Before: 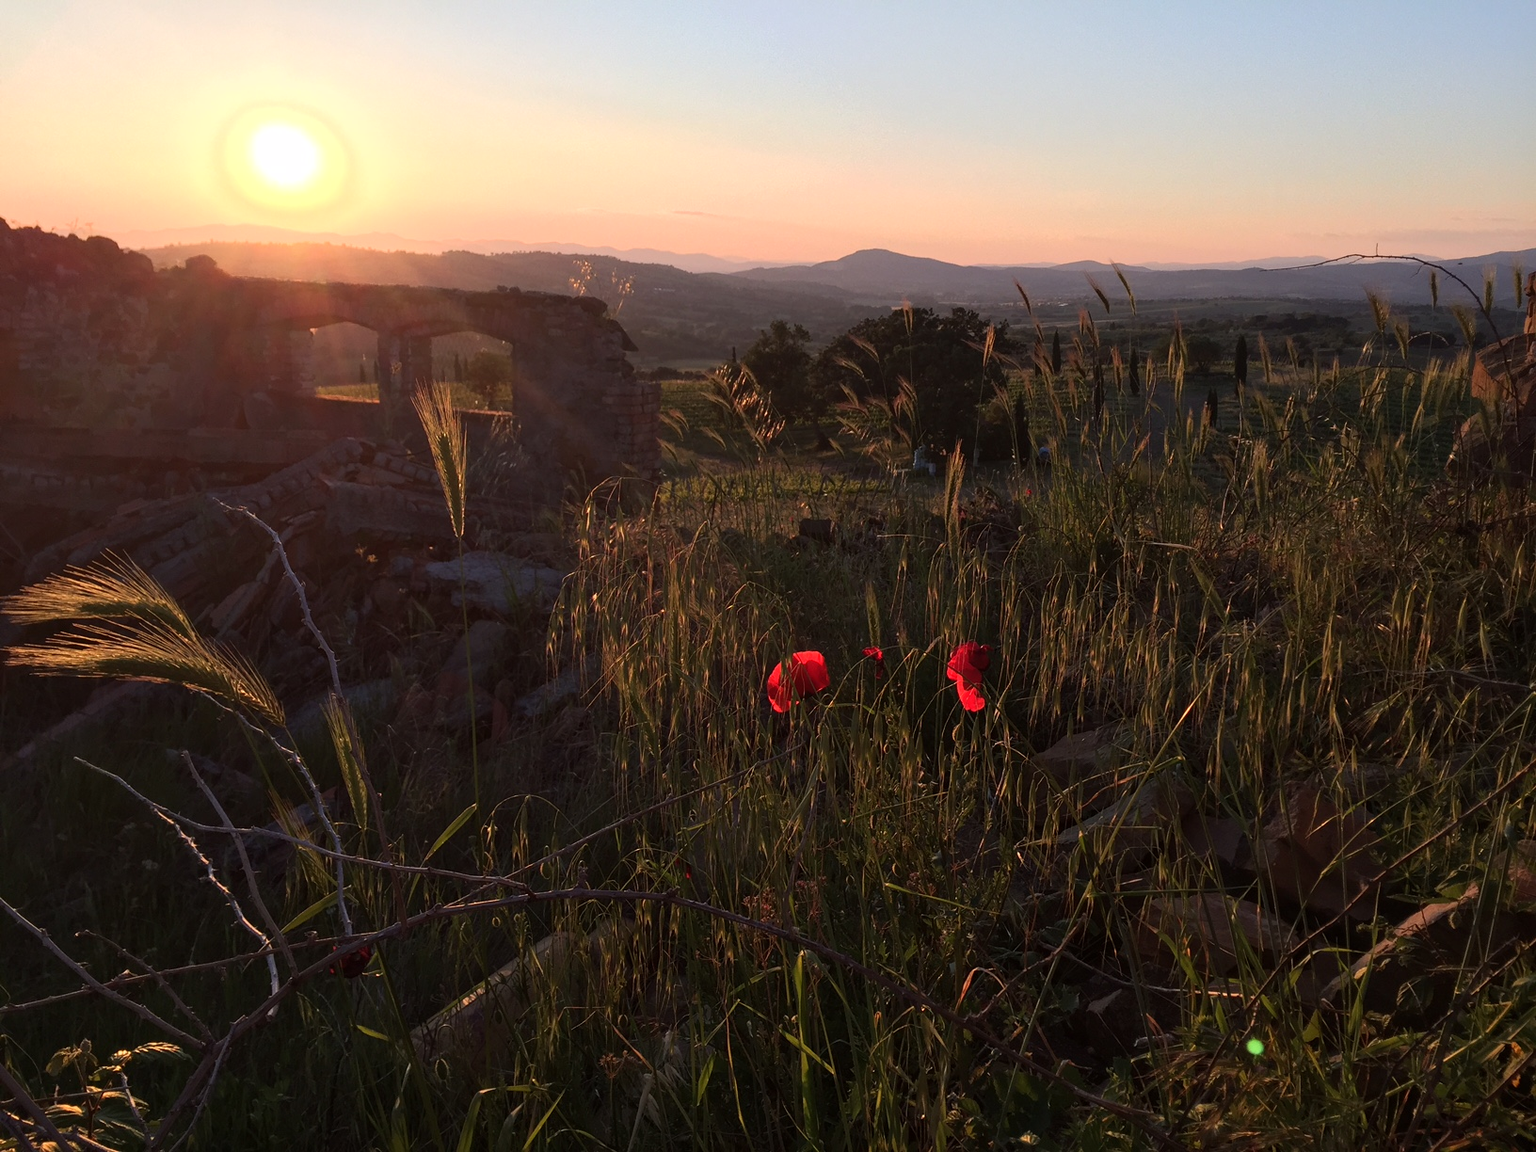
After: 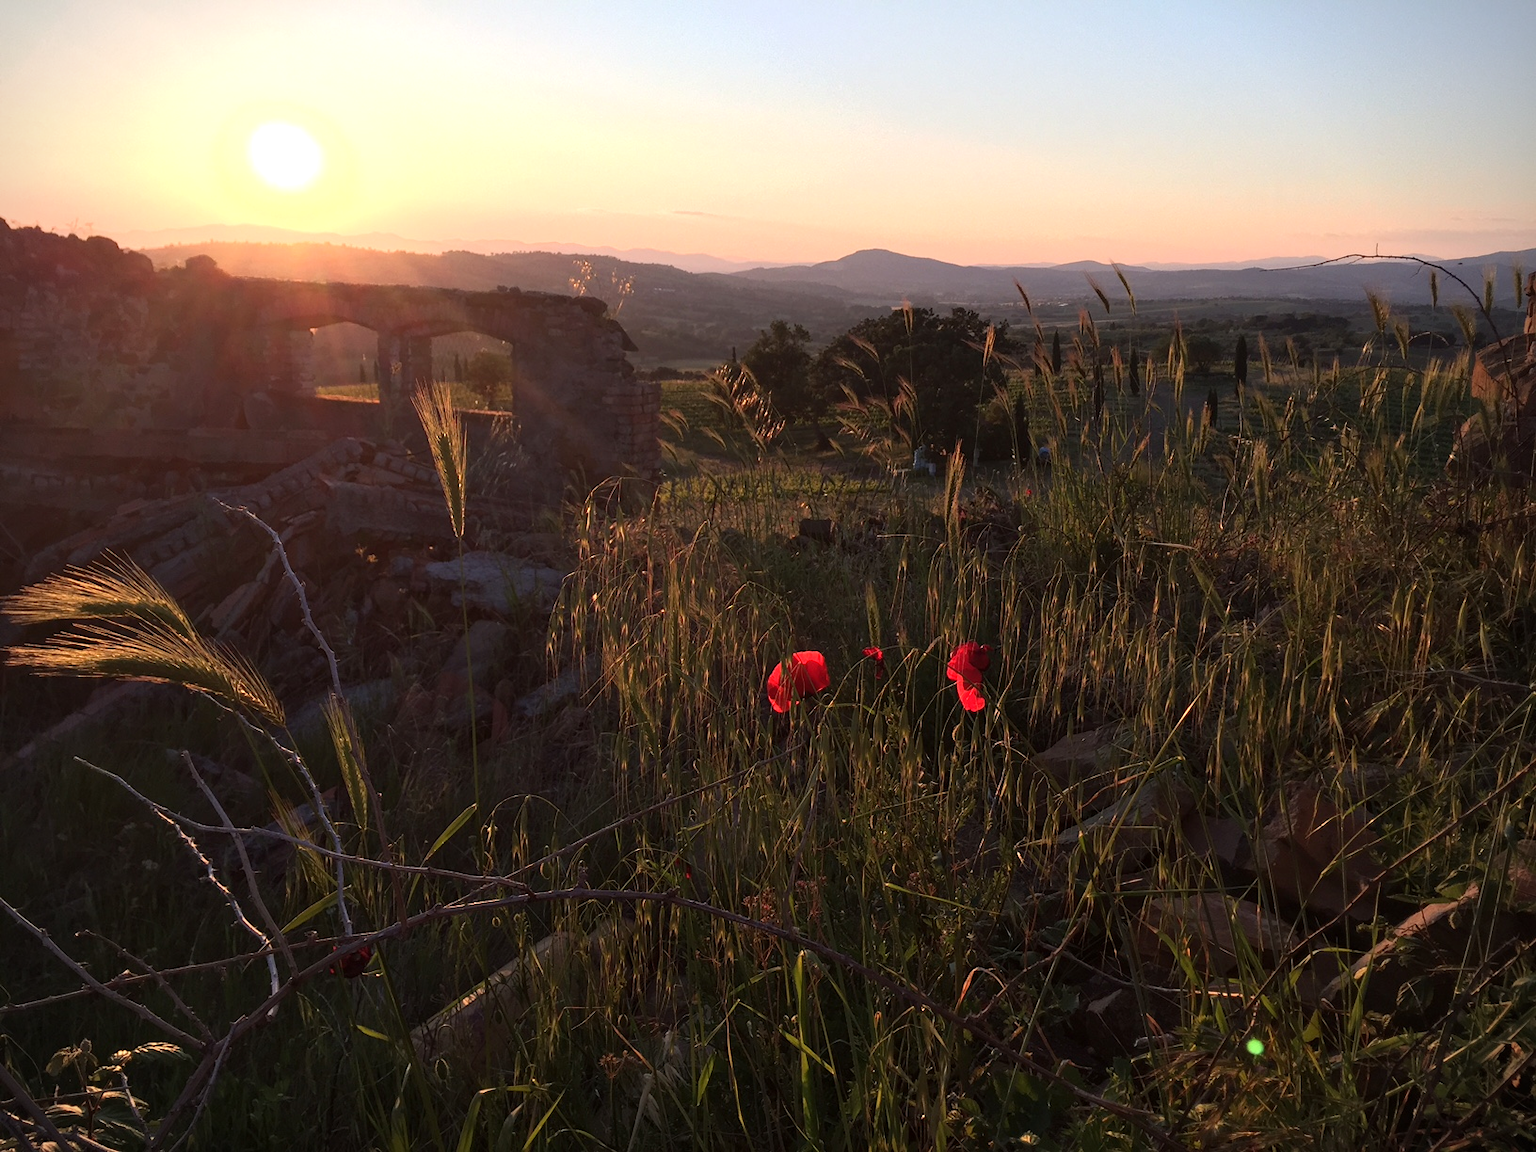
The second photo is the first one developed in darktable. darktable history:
vignetting: fall-off start 92.11%
exposure: exposure 0.299 EV, compensate exposure bias true, compensate highlight preservation false
